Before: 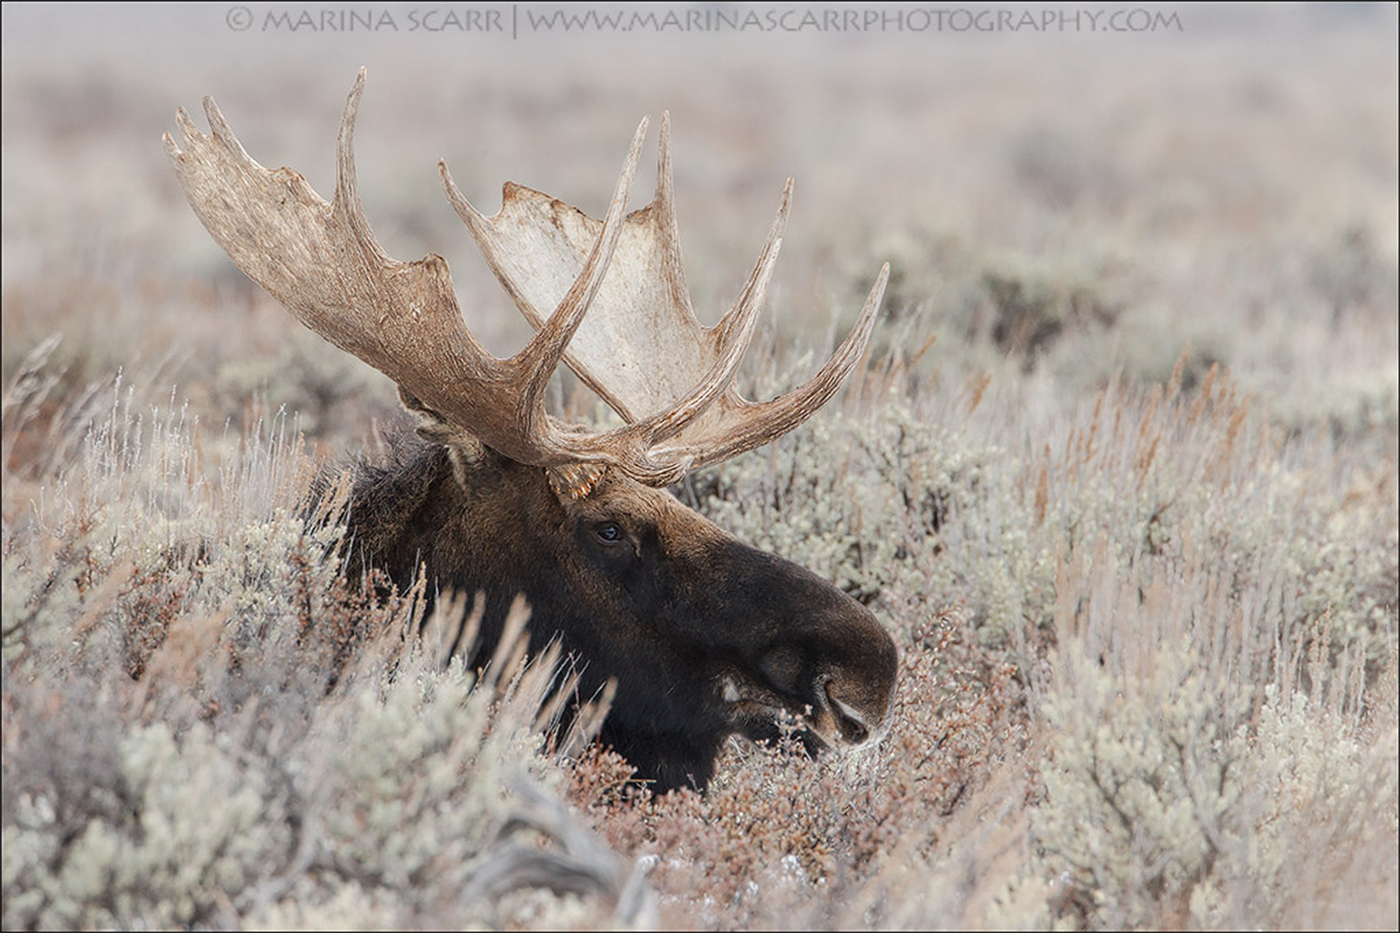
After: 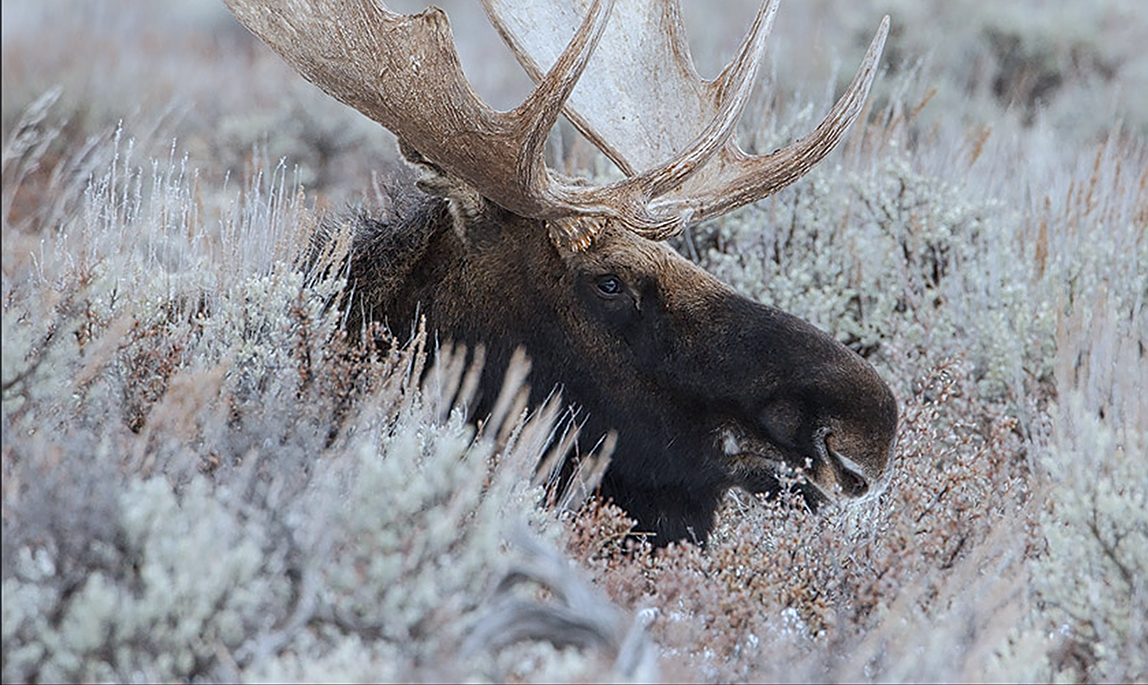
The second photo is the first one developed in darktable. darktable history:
sharpen: on, module defaults
crop: top 26.531%, right 17.959%
white balance: red 0.924, blue 1.095
